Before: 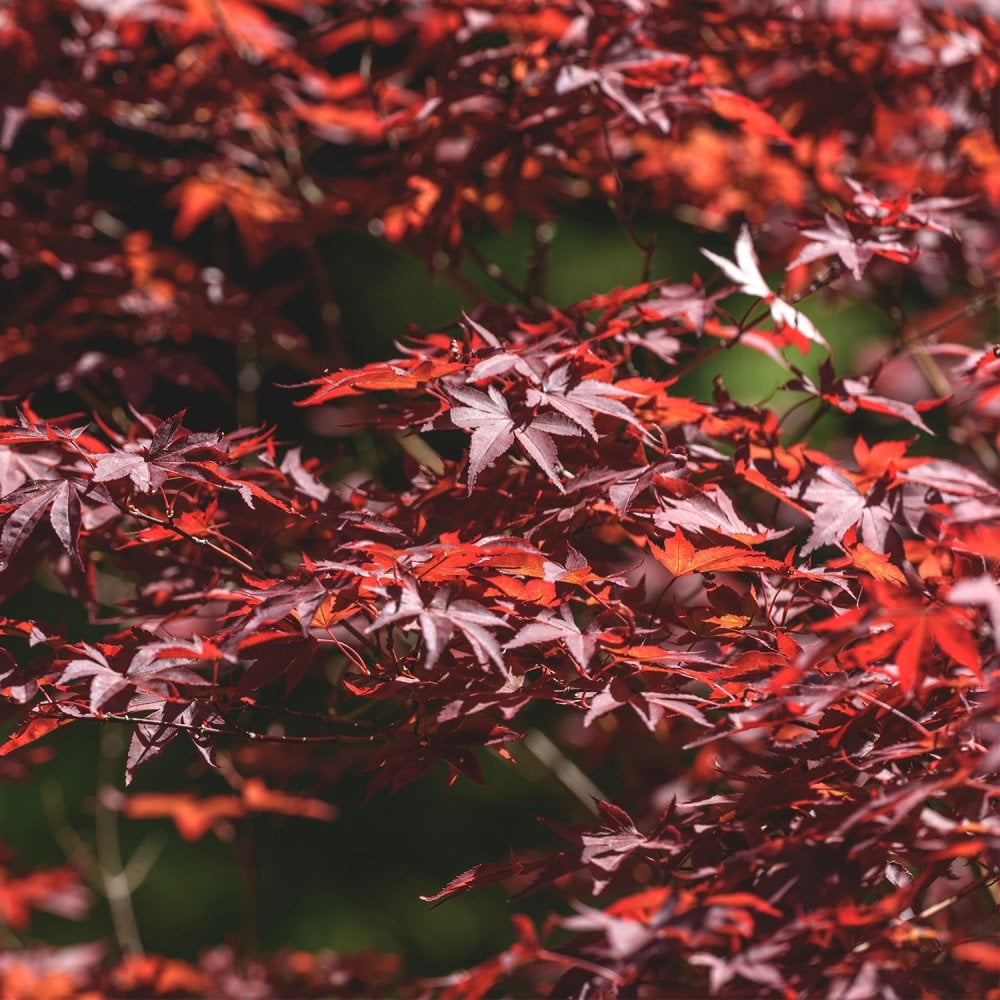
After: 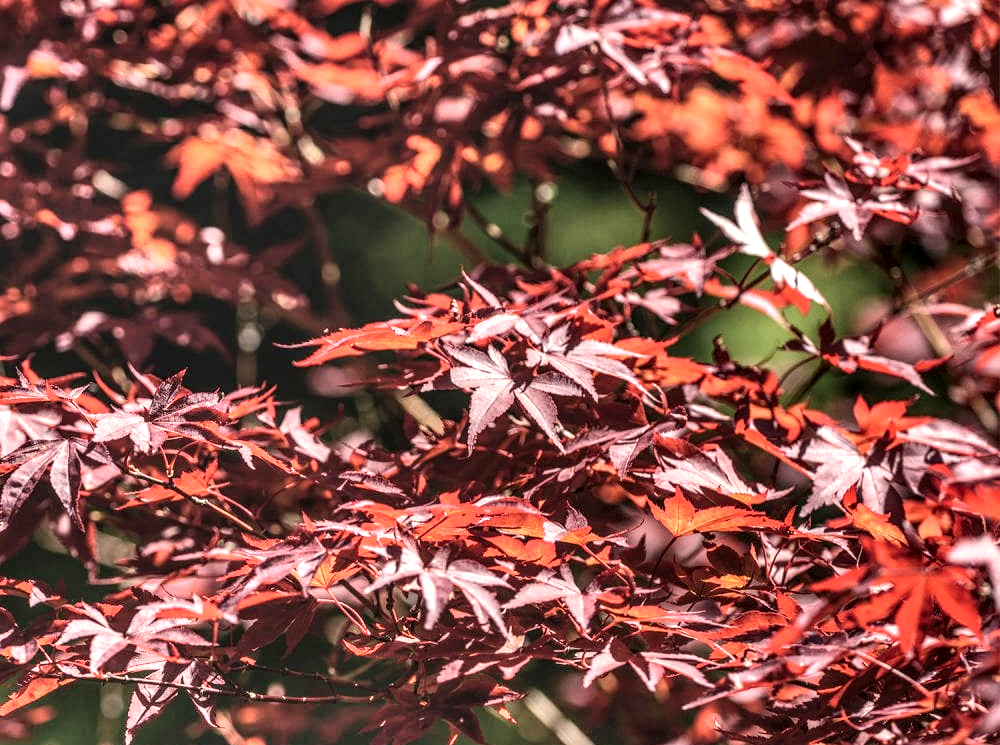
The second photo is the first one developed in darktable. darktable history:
shadows and highlights: shadows 76.05, highlights -61.1, soften with gaussian
color balance rgb: highlights gain › chroma 2.04%, highlights gain › hue 73.1°, linear chroma grading › global chroma -14.766%, perceptual saturation grading › global saturation 19.665%, global vibrance 9.283%
local contrast: highlights 16%, detail 187%
crop: top 4.004%, bottom 21.428%
